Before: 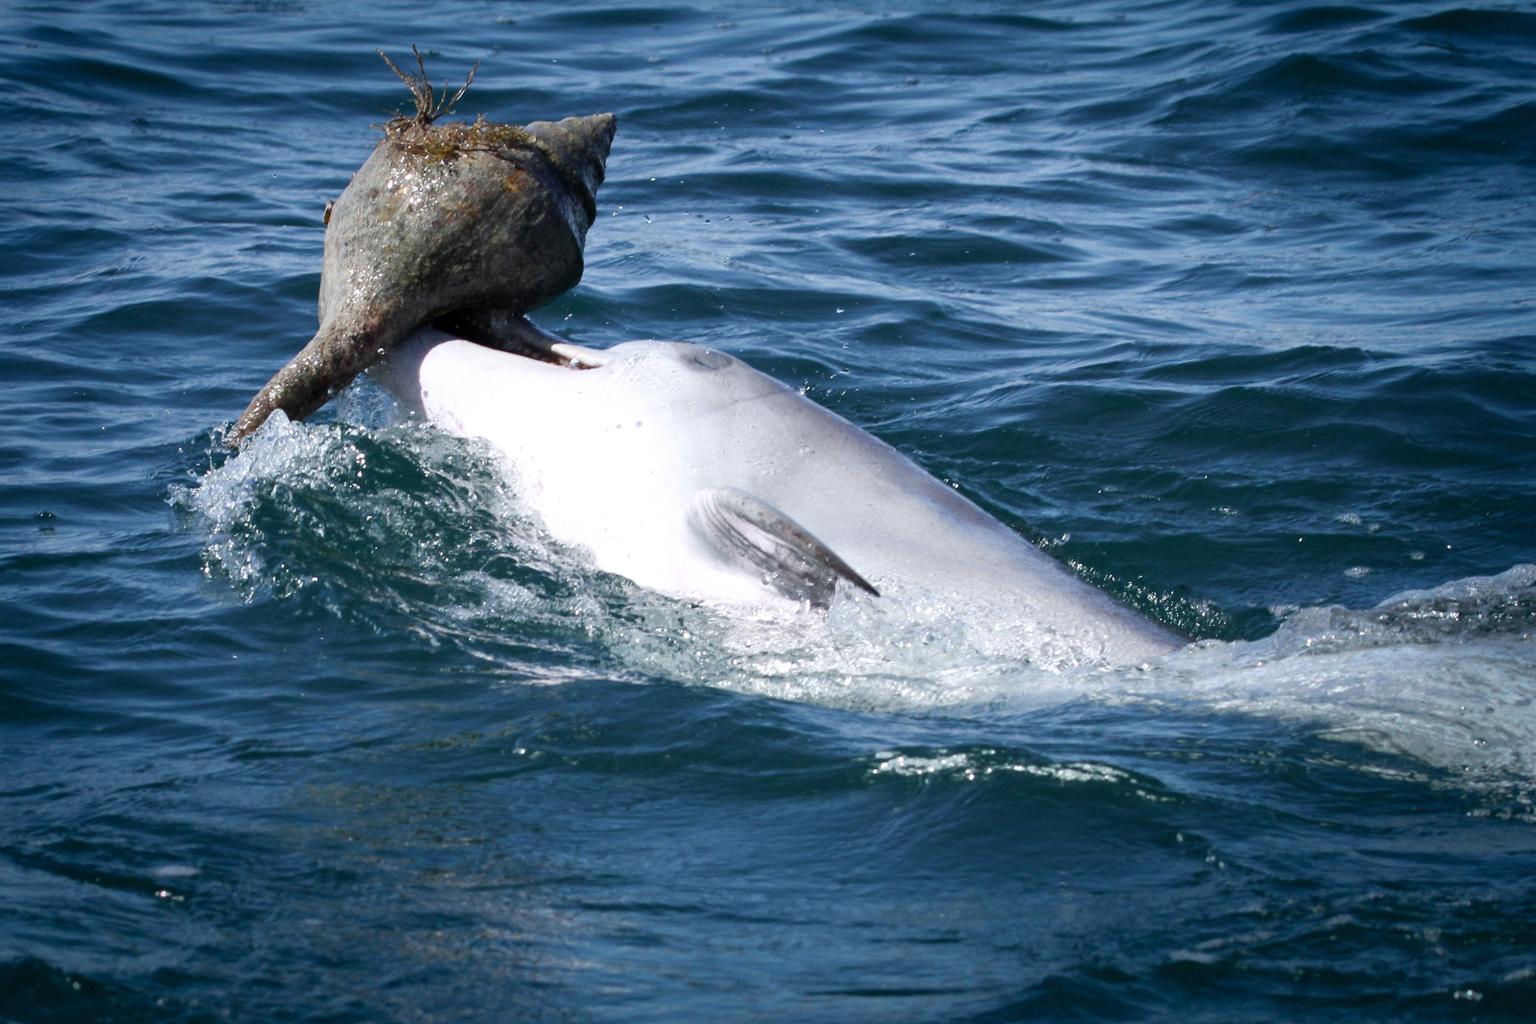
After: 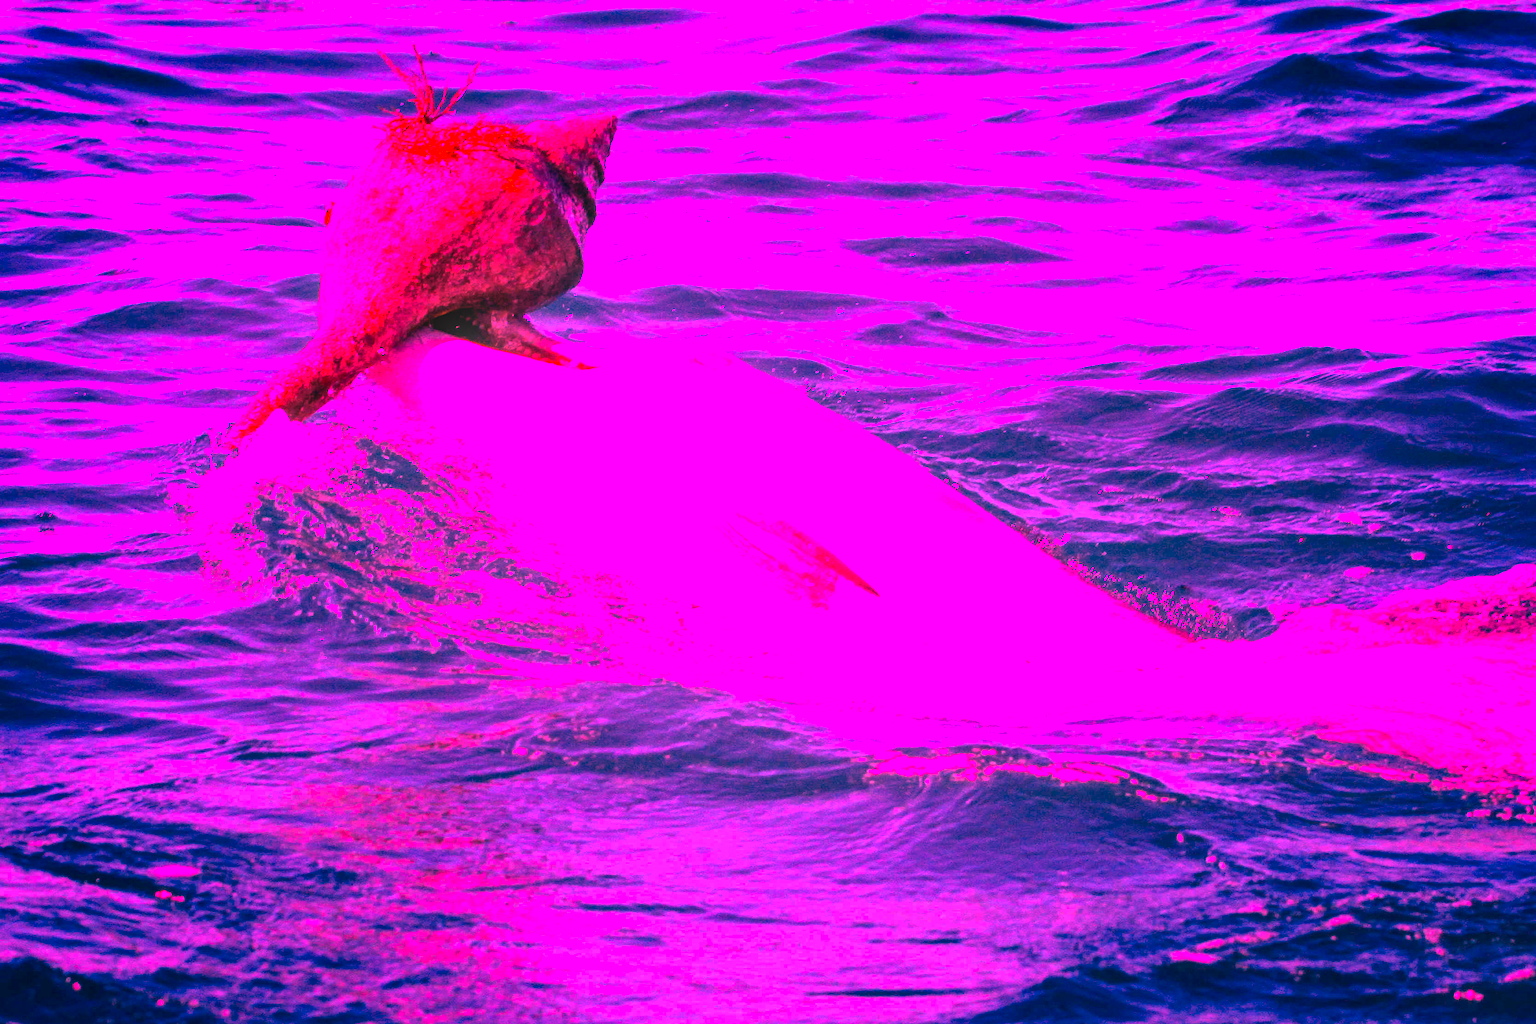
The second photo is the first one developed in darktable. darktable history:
white balance: red 4.26, blue 1.802
local contrast: on, module defaults
color balance rgb: linear chroma grading › global chroma 10%, perceptual saturation grading › global saturation 30%, global vibrance 10%
